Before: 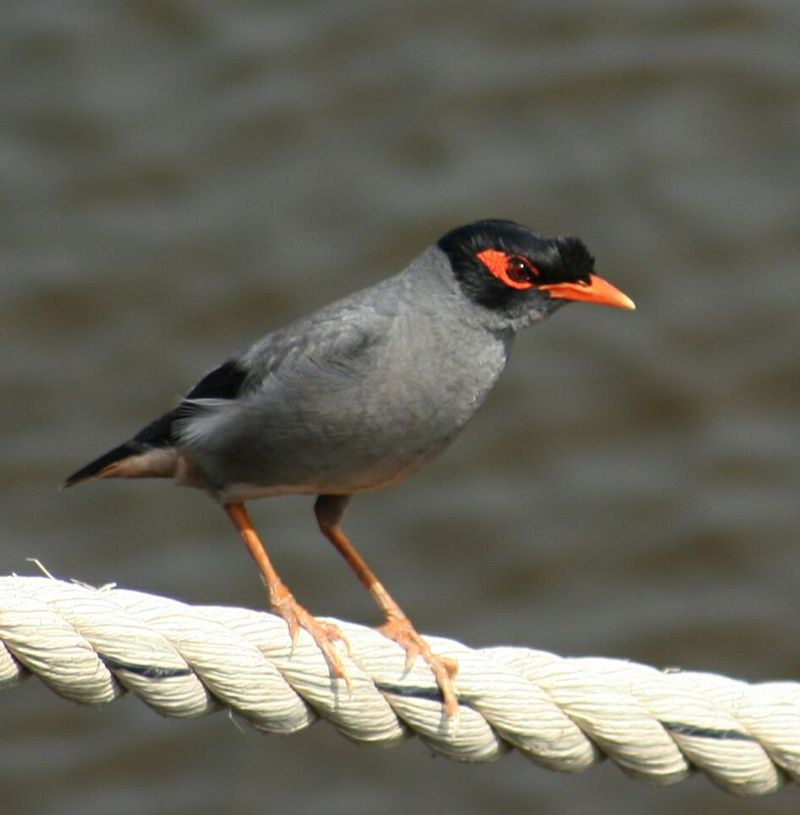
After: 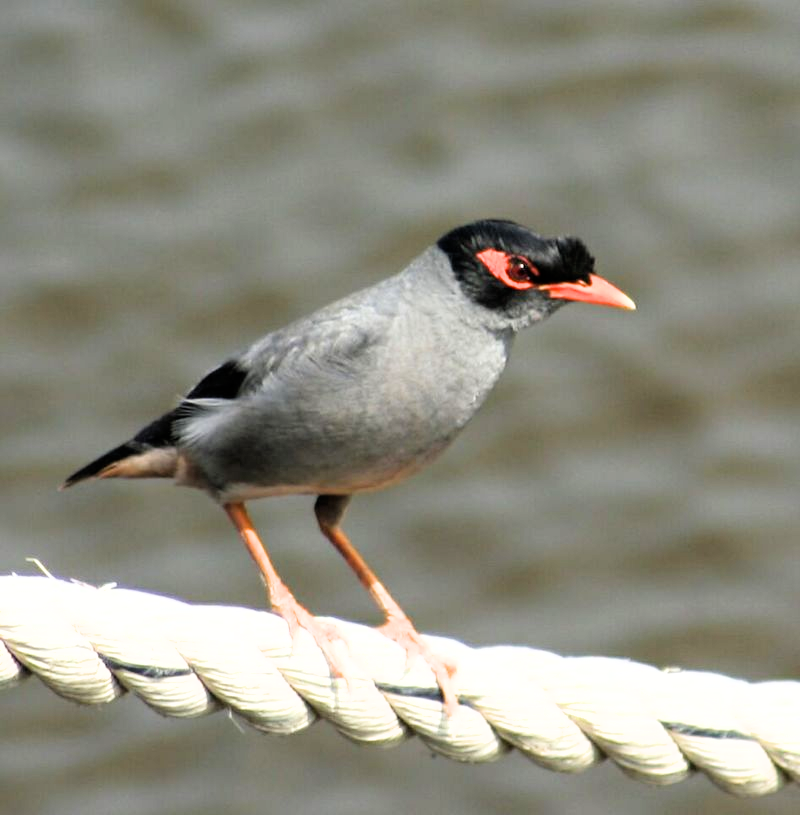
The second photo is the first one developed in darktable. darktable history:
exposure: exposure 1.154 EV, compensate highlight preservation false
filmic rgb: black relative exposure -11.88 EV, white relative exposure 5.46 EV, hardness 4.49, latitude 49.27%, contrast 1.144
